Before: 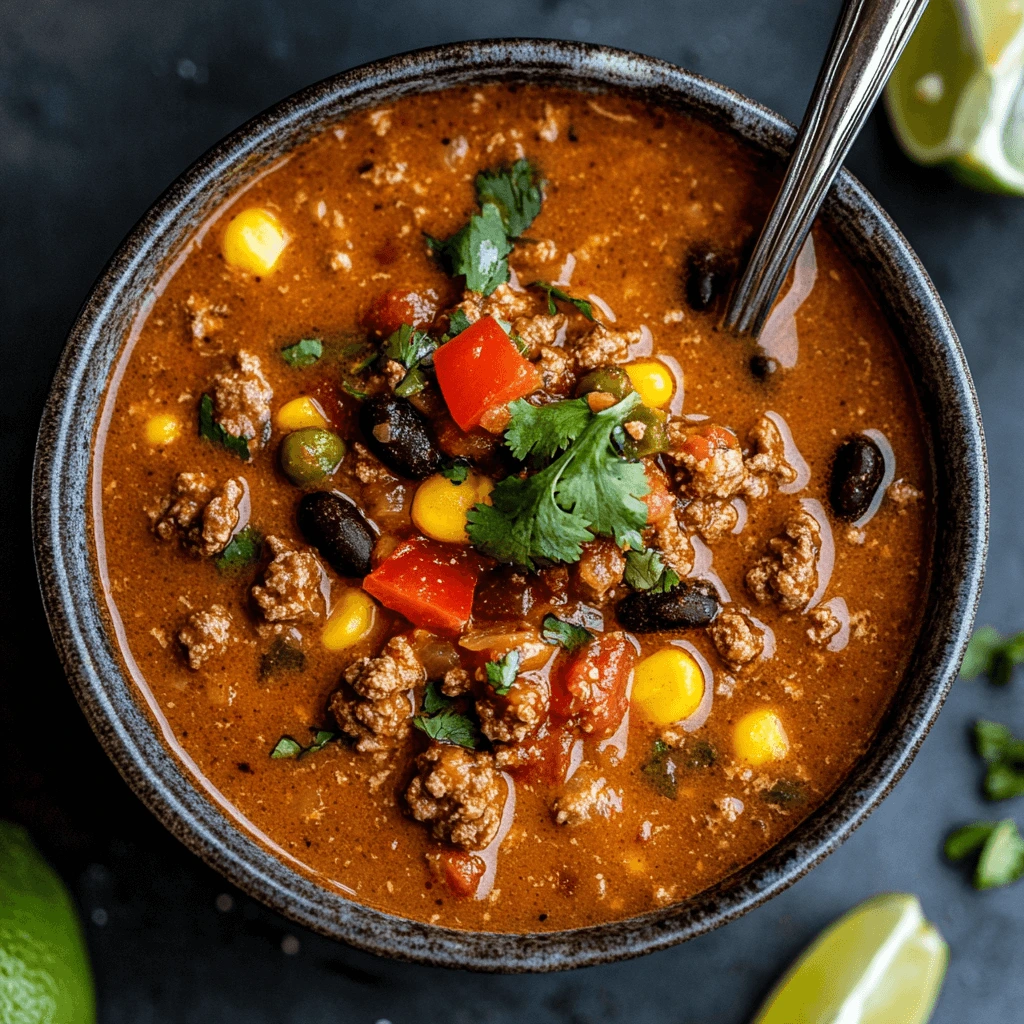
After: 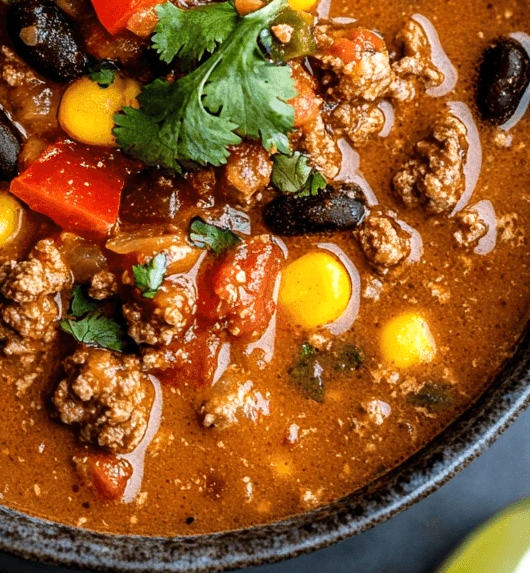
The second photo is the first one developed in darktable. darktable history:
exposure: exposure 0.236 EV, compensate highlight preservation false
crop: left 34.479%, top 38.822%, right 13.718%, bottom 5.172%
